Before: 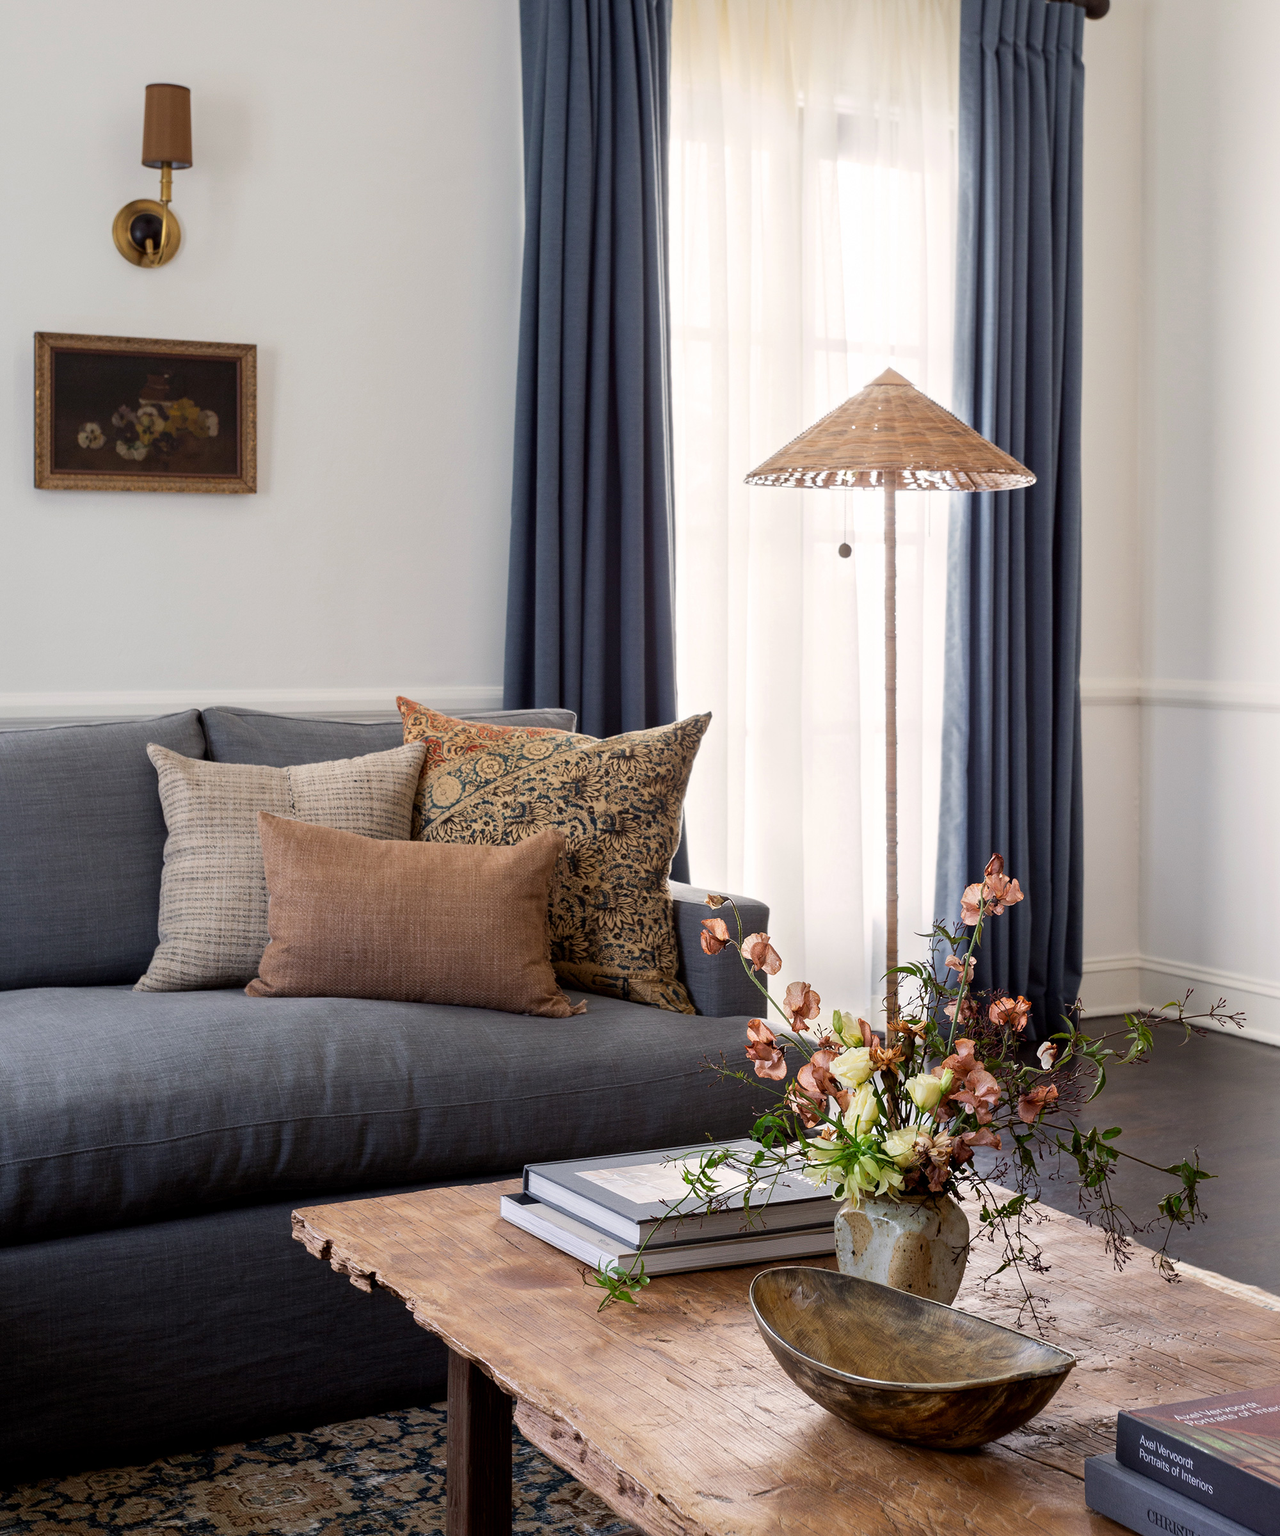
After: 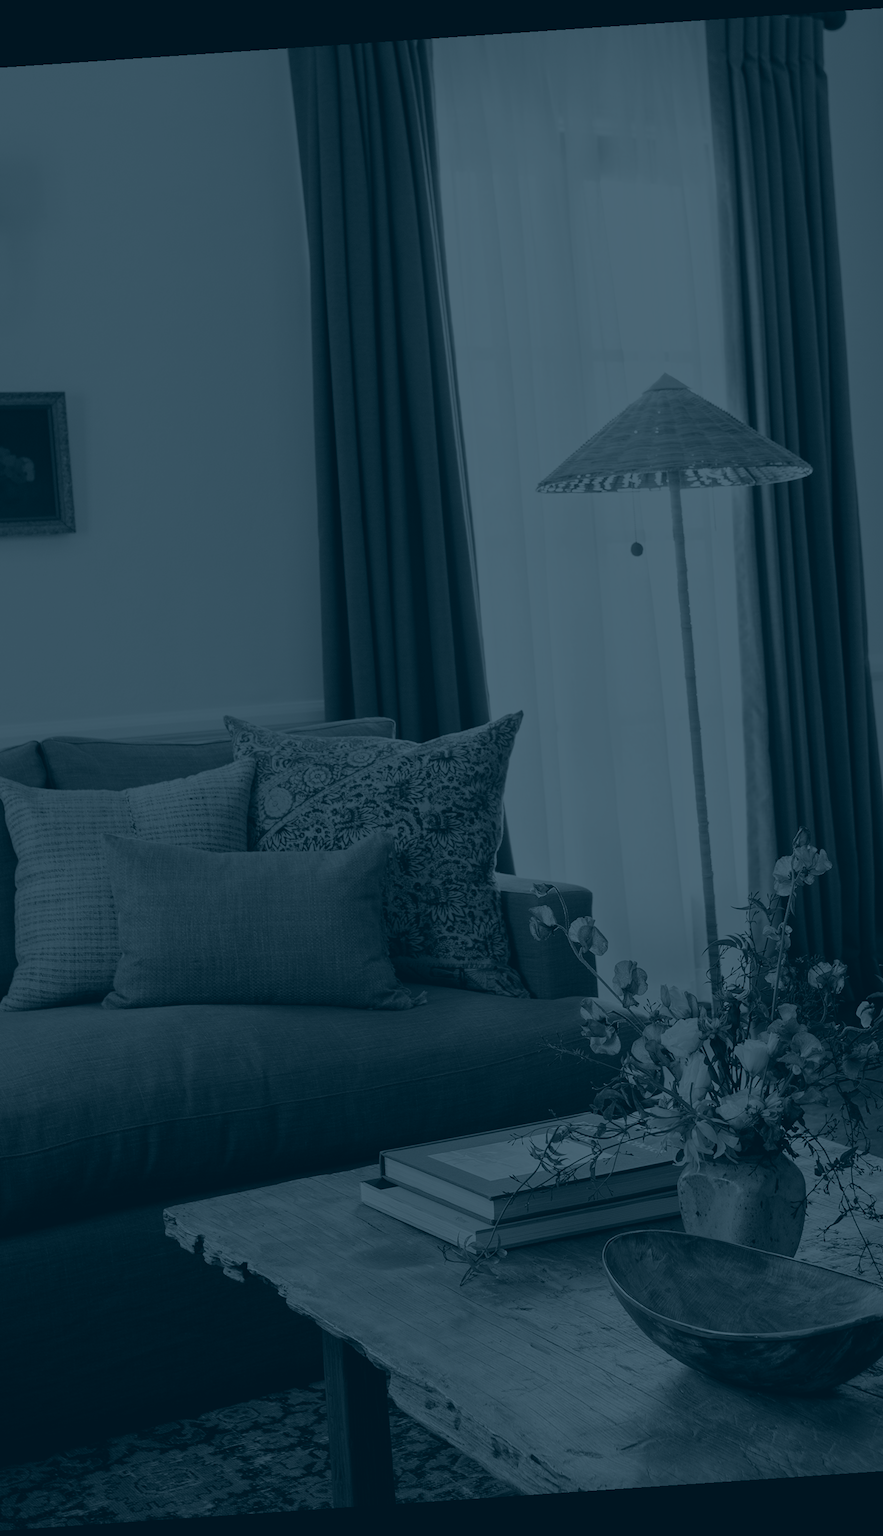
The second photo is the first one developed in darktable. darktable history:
rotate and perspective: rotation -4.2°, shear 0.006, automatic cropping off
colorize: hue 194.4°, saturation 29%, source mix 61.75%, lightness 3.98%, version 1
crop: left 15.419%, right 17.914%
white balance: emerald 1
exposure: black level correction -0.014, exposure -0.193 EV, compensate highlight preservation false
color balance rgb: contrast -30%
